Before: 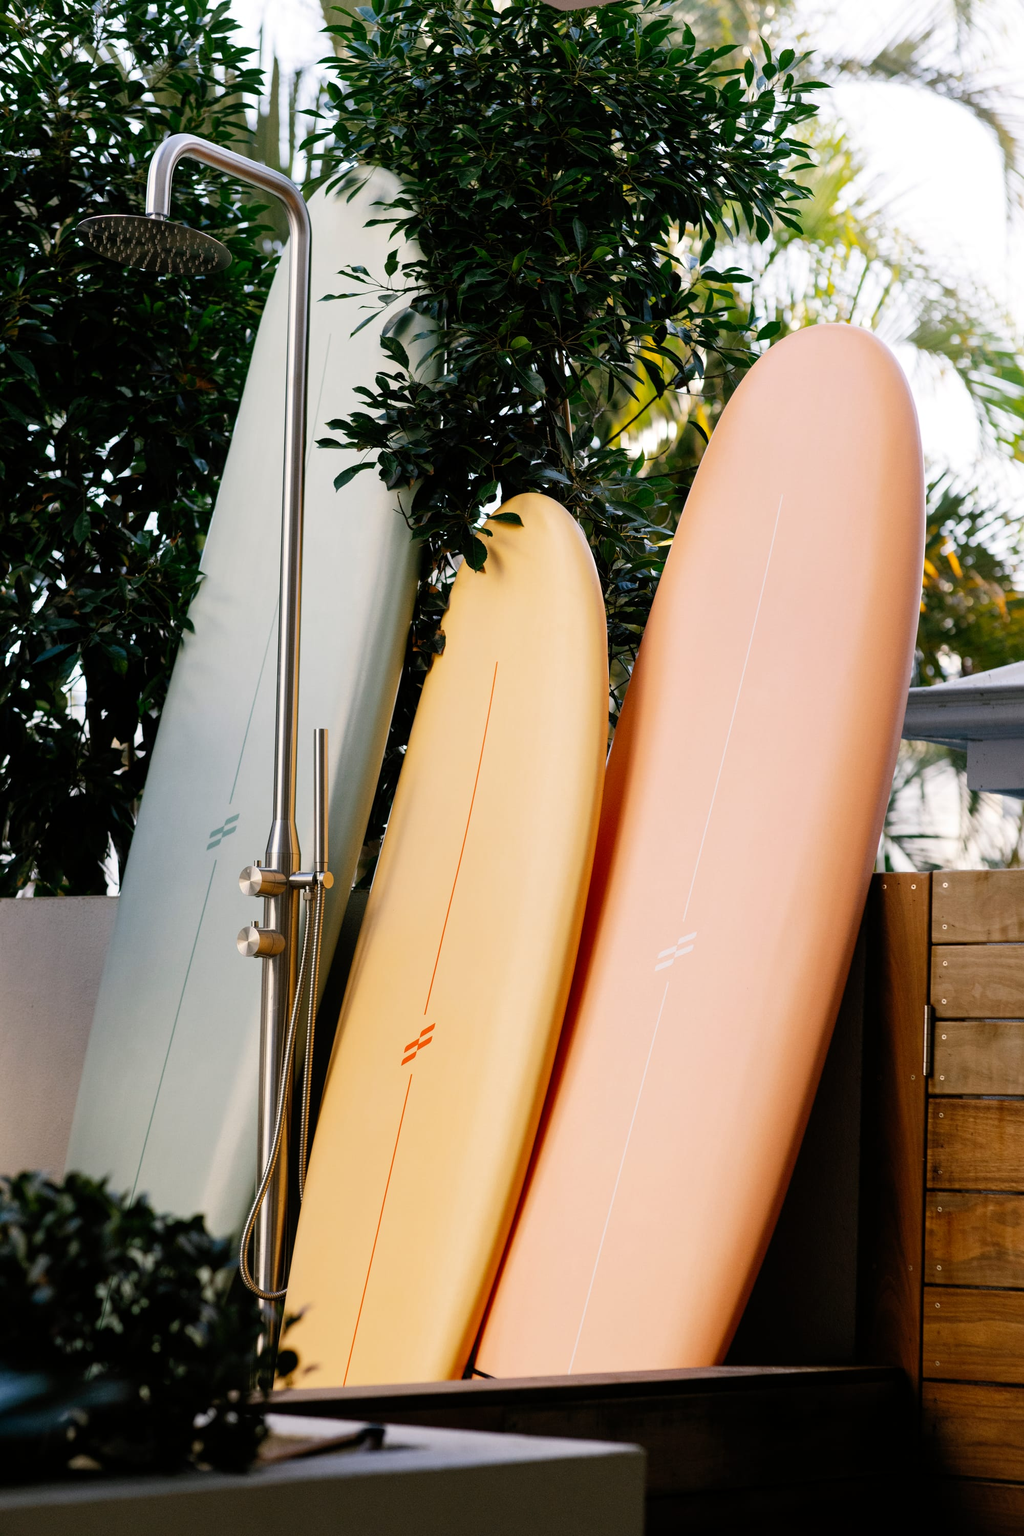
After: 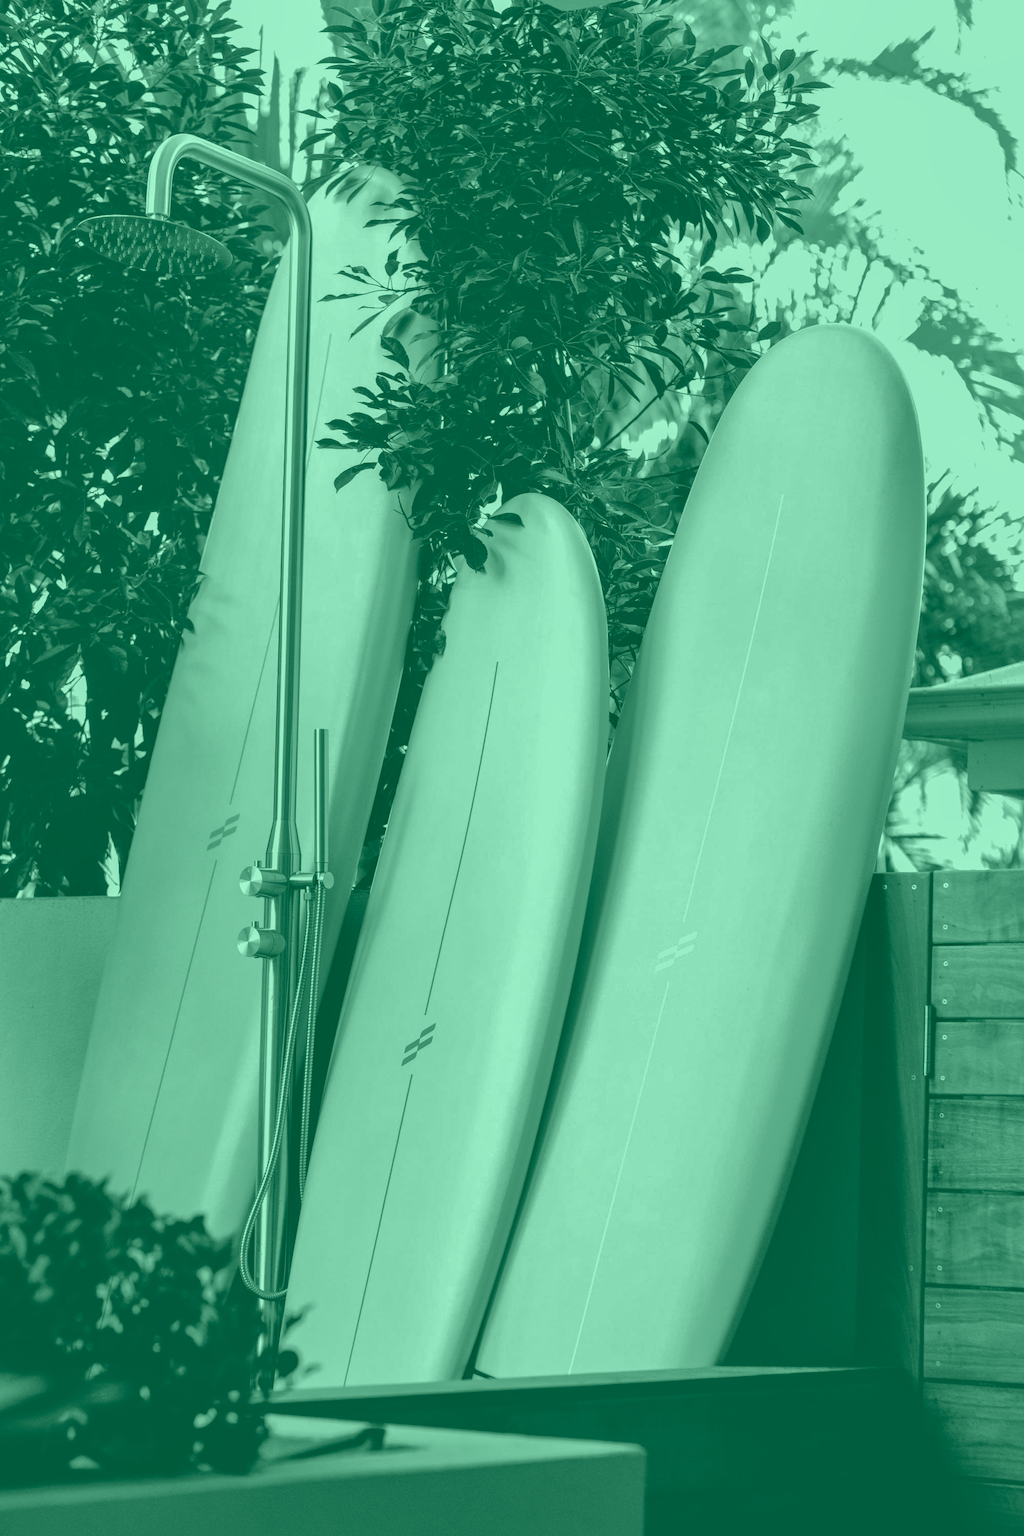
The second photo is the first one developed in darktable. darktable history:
shadows and highlights: shadows 40, highlights -60
colorize: hue 147.6°, saturation 65%, lightness 21.64%
local contrast: detail 135%, midtone range 0.75
color balance rgb: linear chroma grading › global chroma 9%, perceptual saturation grading › global saturation 36%, perceptual saturation grading › shadows 35%, perceptual brilliance grading › global brilliance 15%, perceptual brilliance grading › shadows -35%, global vibrance 15%
